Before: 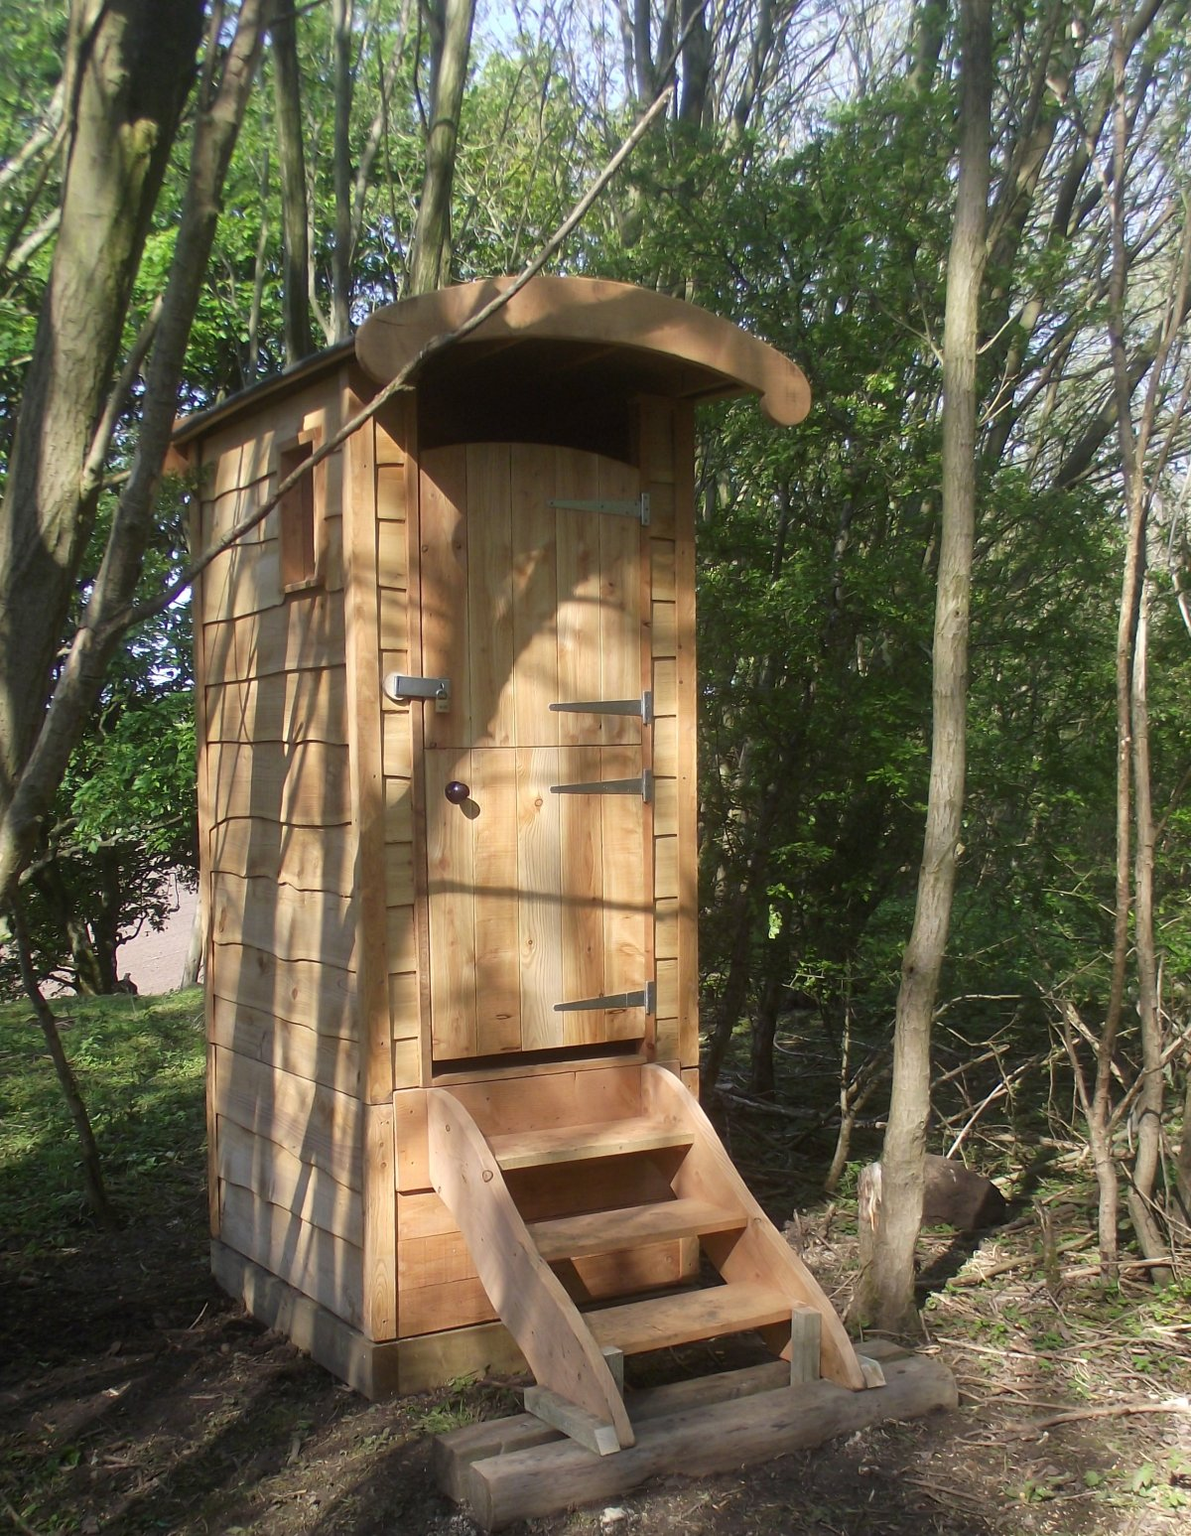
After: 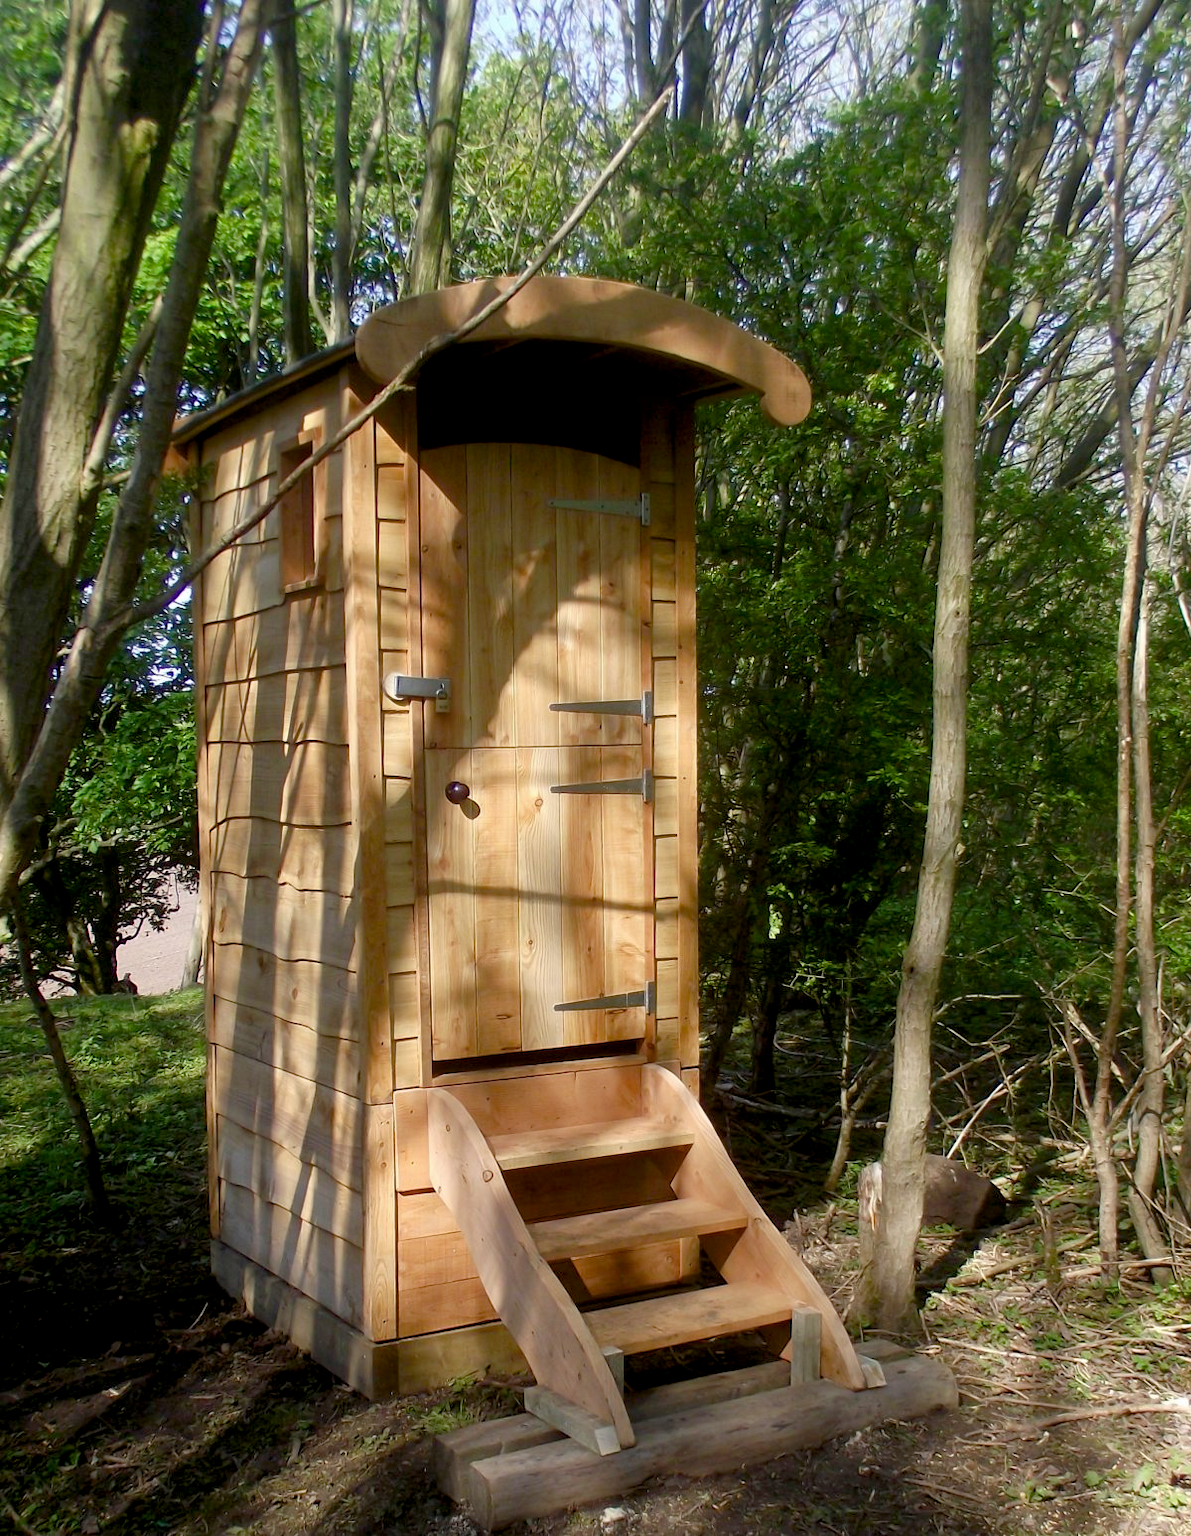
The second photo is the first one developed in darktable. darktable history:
color balance: contrast -0.5%
color balance rgb: perceptual saturation grading › global saturation 20%, perceptual saturation grading › highlights -25%, perceptual saturation grading › shadows 25%
exposure: black level correction 0.012, compensate highlight preservation false
